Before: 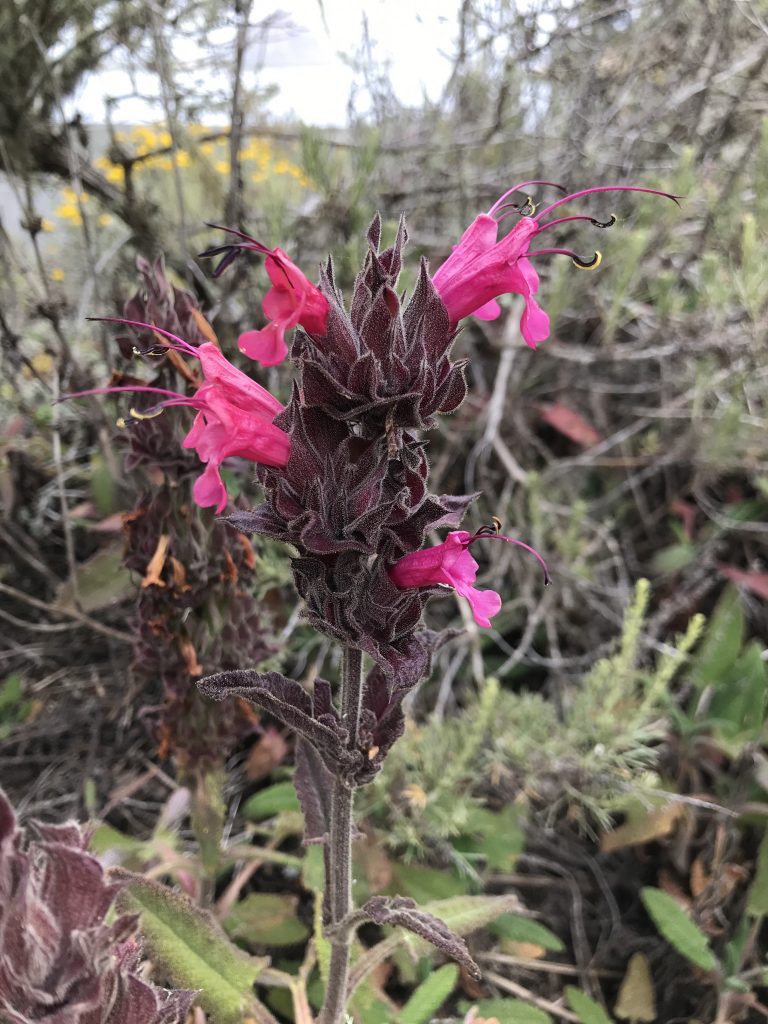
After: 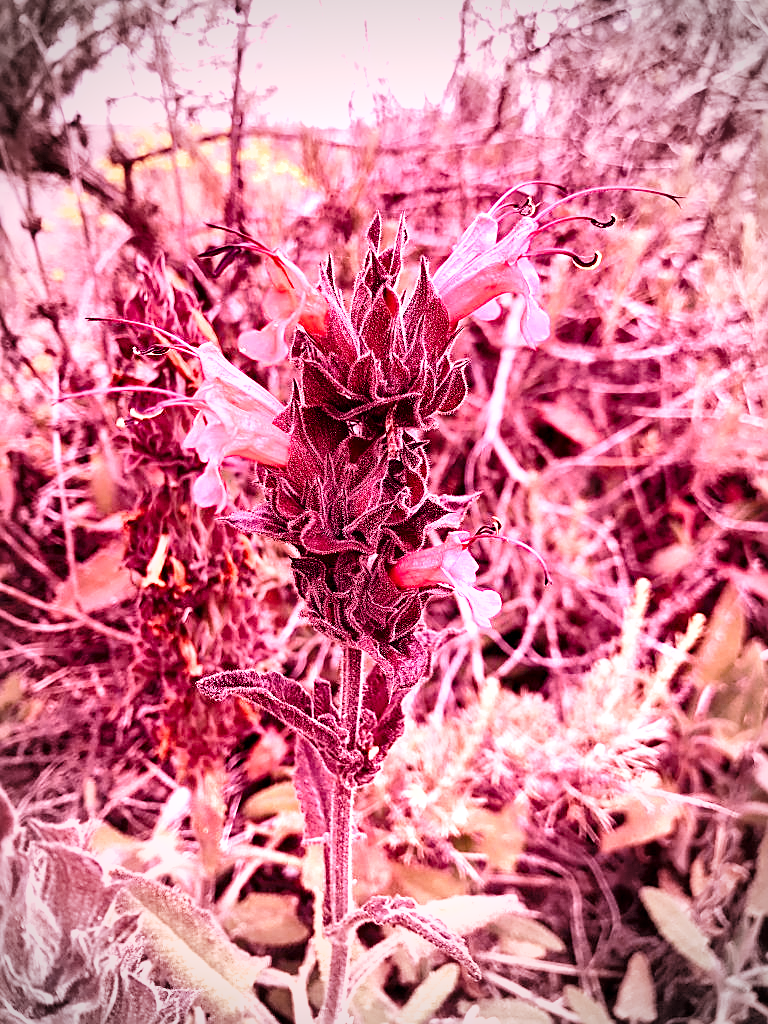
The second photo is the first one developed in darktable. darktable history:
sharpen: on, module defaults
base curve: curves: ch0 [(0, 0) (0.028, 0.03) (0.121, 0.232) (0.46, 0.748) (0.859, 0.968) (1, 1)], preserve colors none
shadows and highlights: low approximation 0.01, soften with gaussian
exposure: black level correction 0.009, exposure 0.014 EV, compensate highlight preservation false
graduated density: on, module defaults
white balance: red 2.291, blue 1.415
raw denoise: x [[0, 0.25, 0.5, 0.75, 1] ×4]
local contrast: mode bilateral grid, contrast 20, coarseness 50, detail 141%, midtone range 0.2
levels: levels [0, 0.492, 0.984]
vignetting: fall-off start 67.15%, brightness -0.442, saturation -0.691, width/height ratio 1.011, unbound false
